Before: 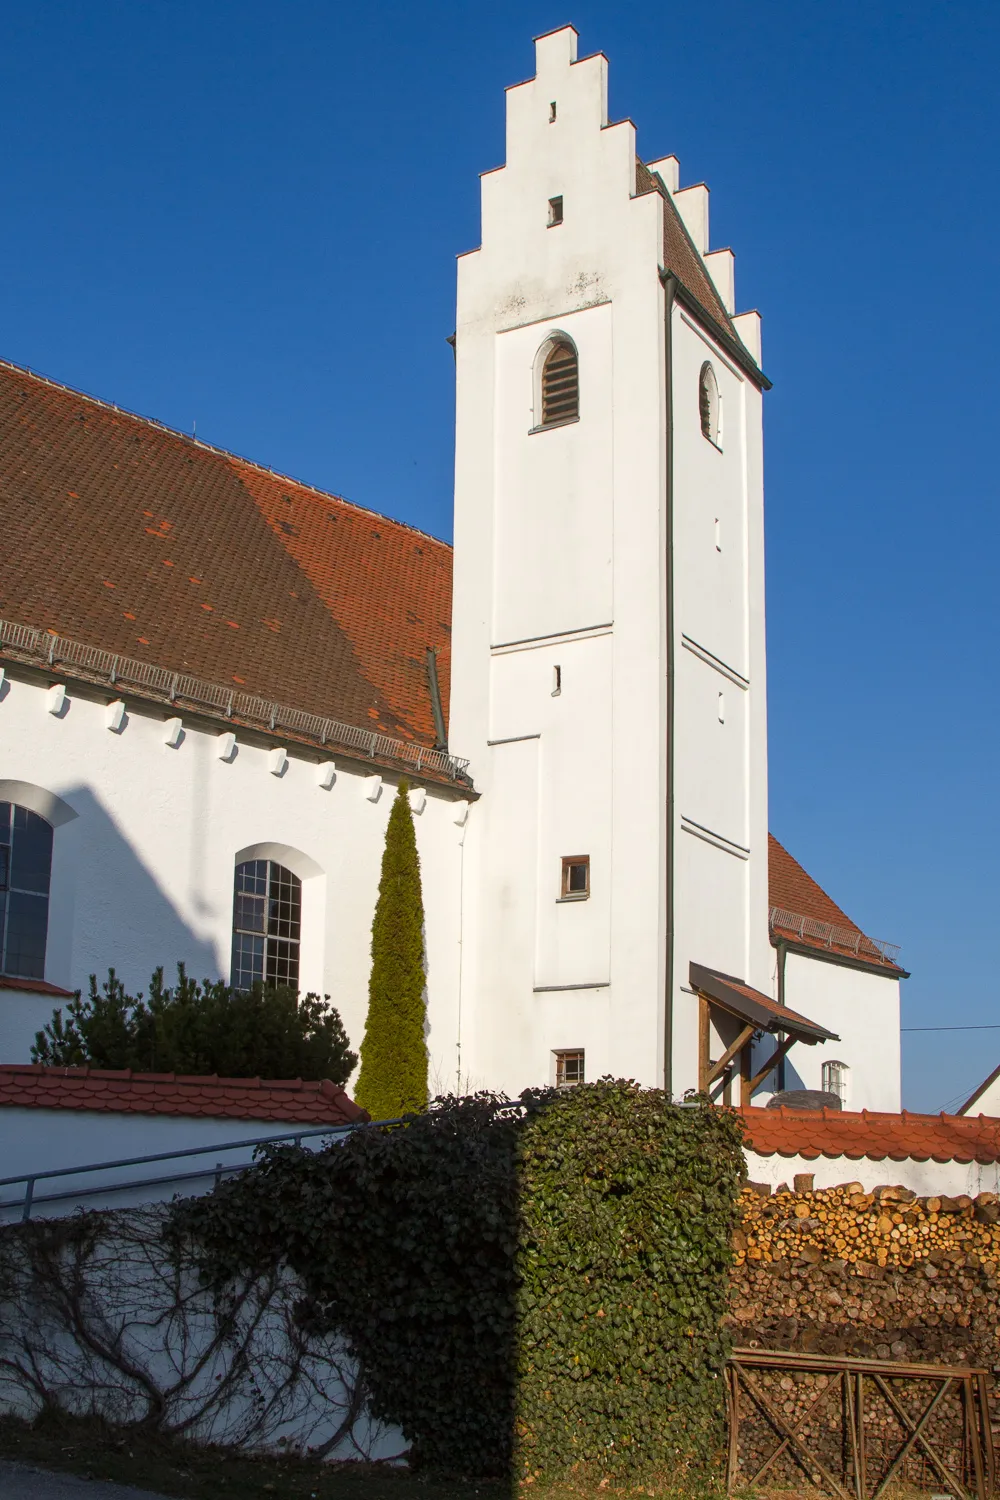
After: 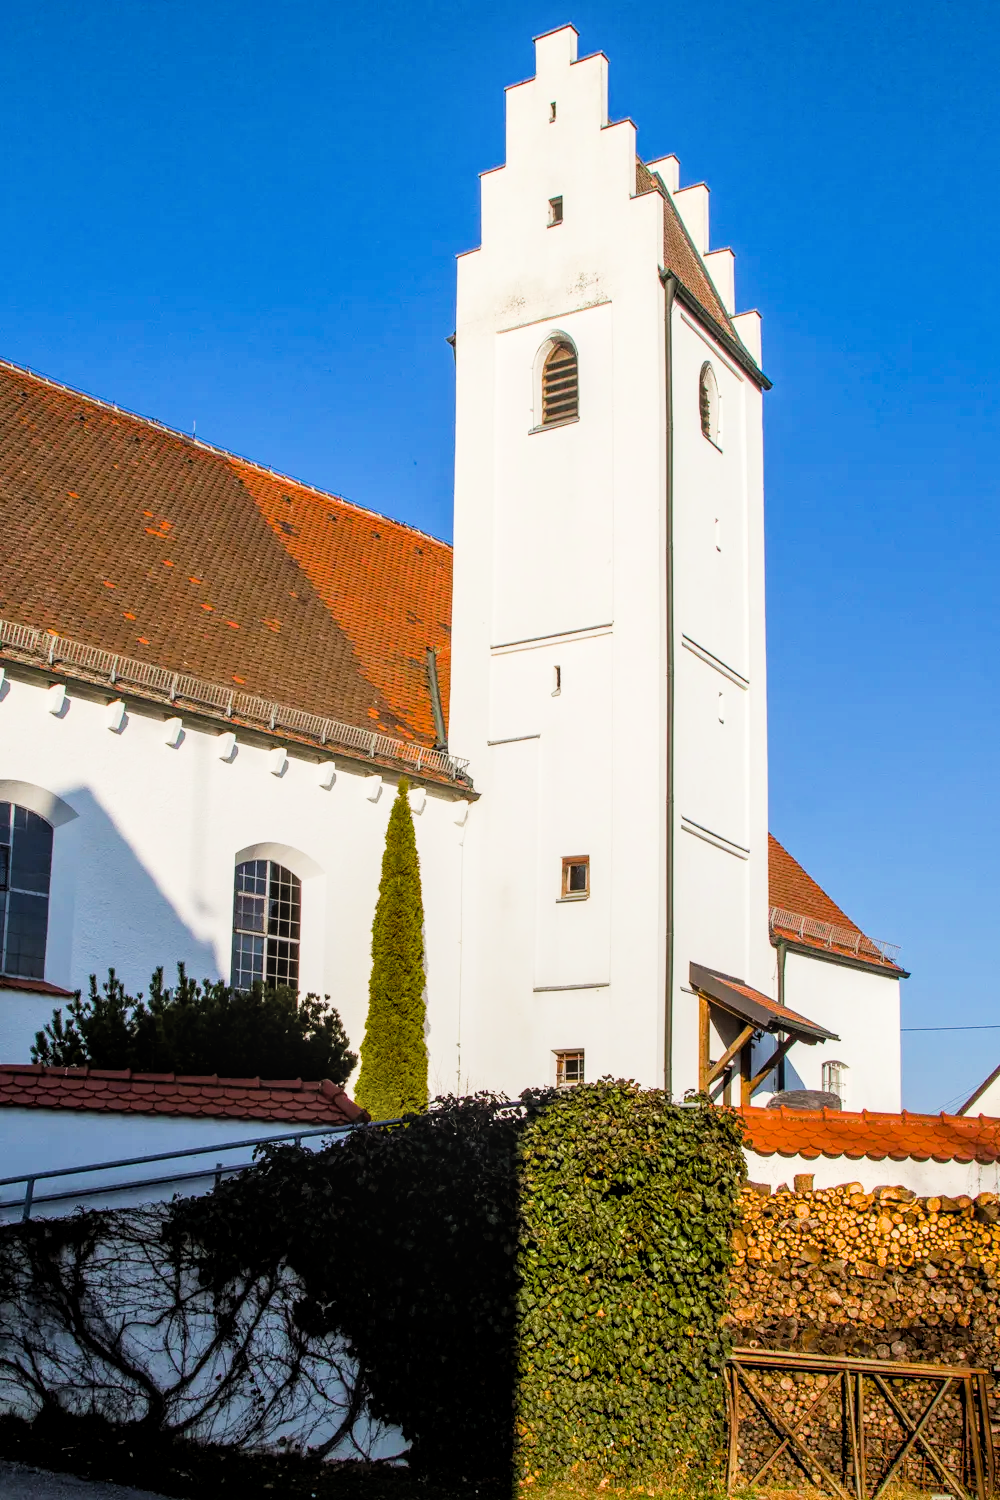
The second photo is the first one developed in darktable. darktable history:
filmic rgb: black relative exposure -5 EV, hardness 2.88, contrast 1.3, highlights saturation mix -20%
exposure: black level correction 0, exposure 0.9 EV, compensate exposure bias true, compensate highlight preservation false
color balance rgb: perceptual saturation grading › global saturation 30%, global vibrance 10%
local contrast: on, module defaults
